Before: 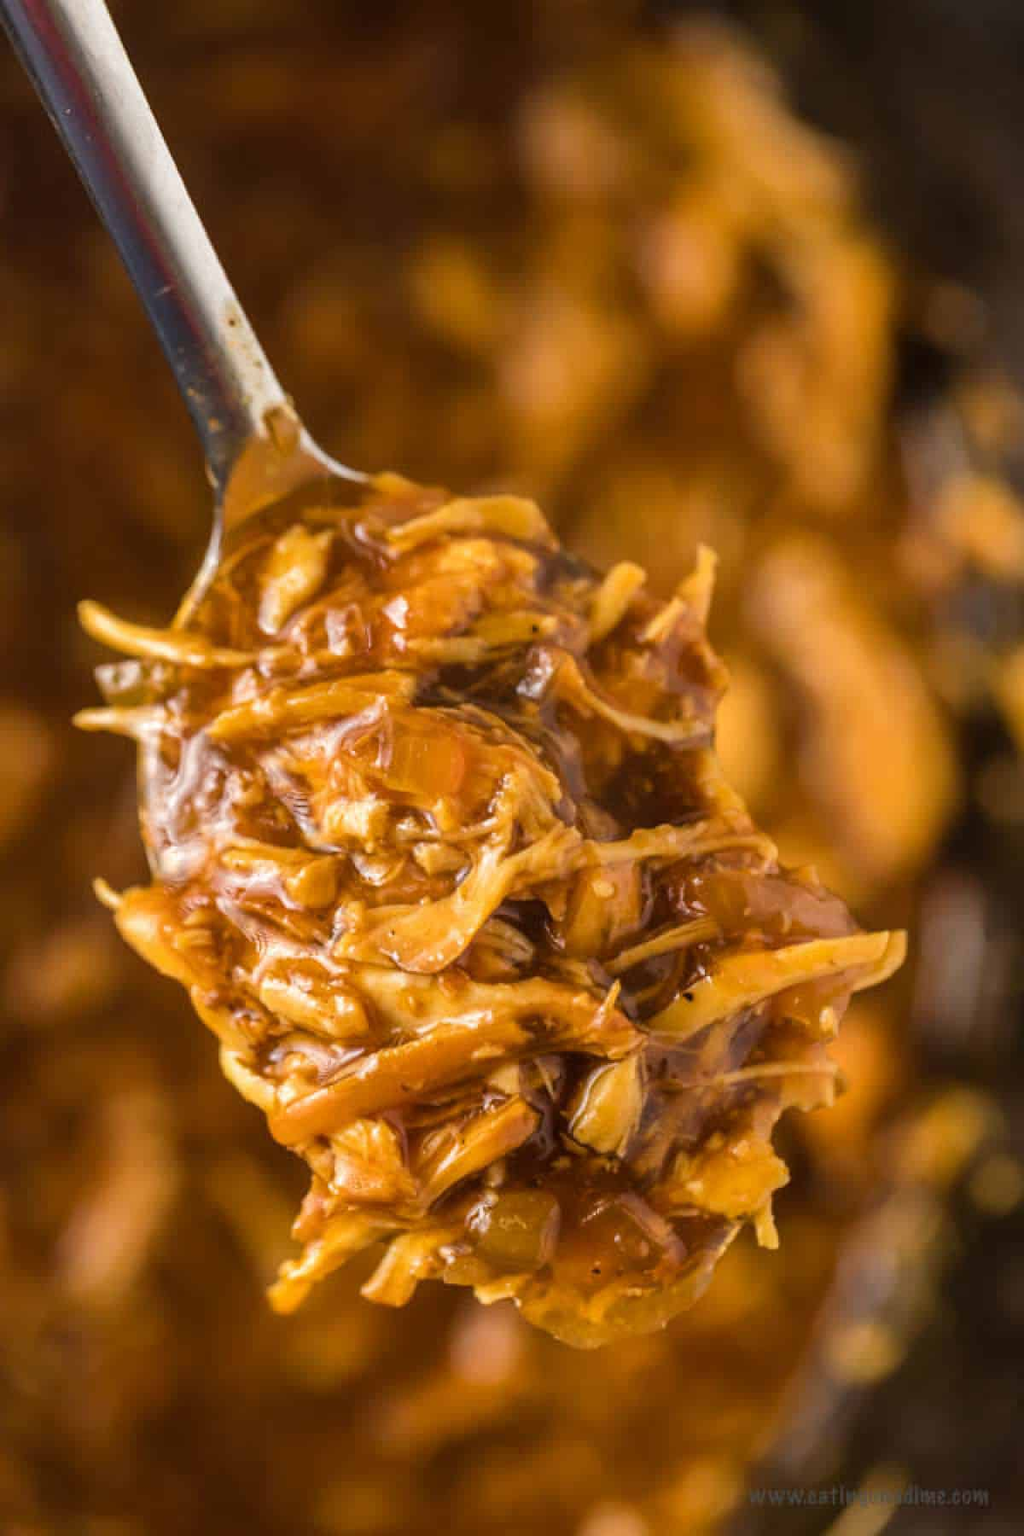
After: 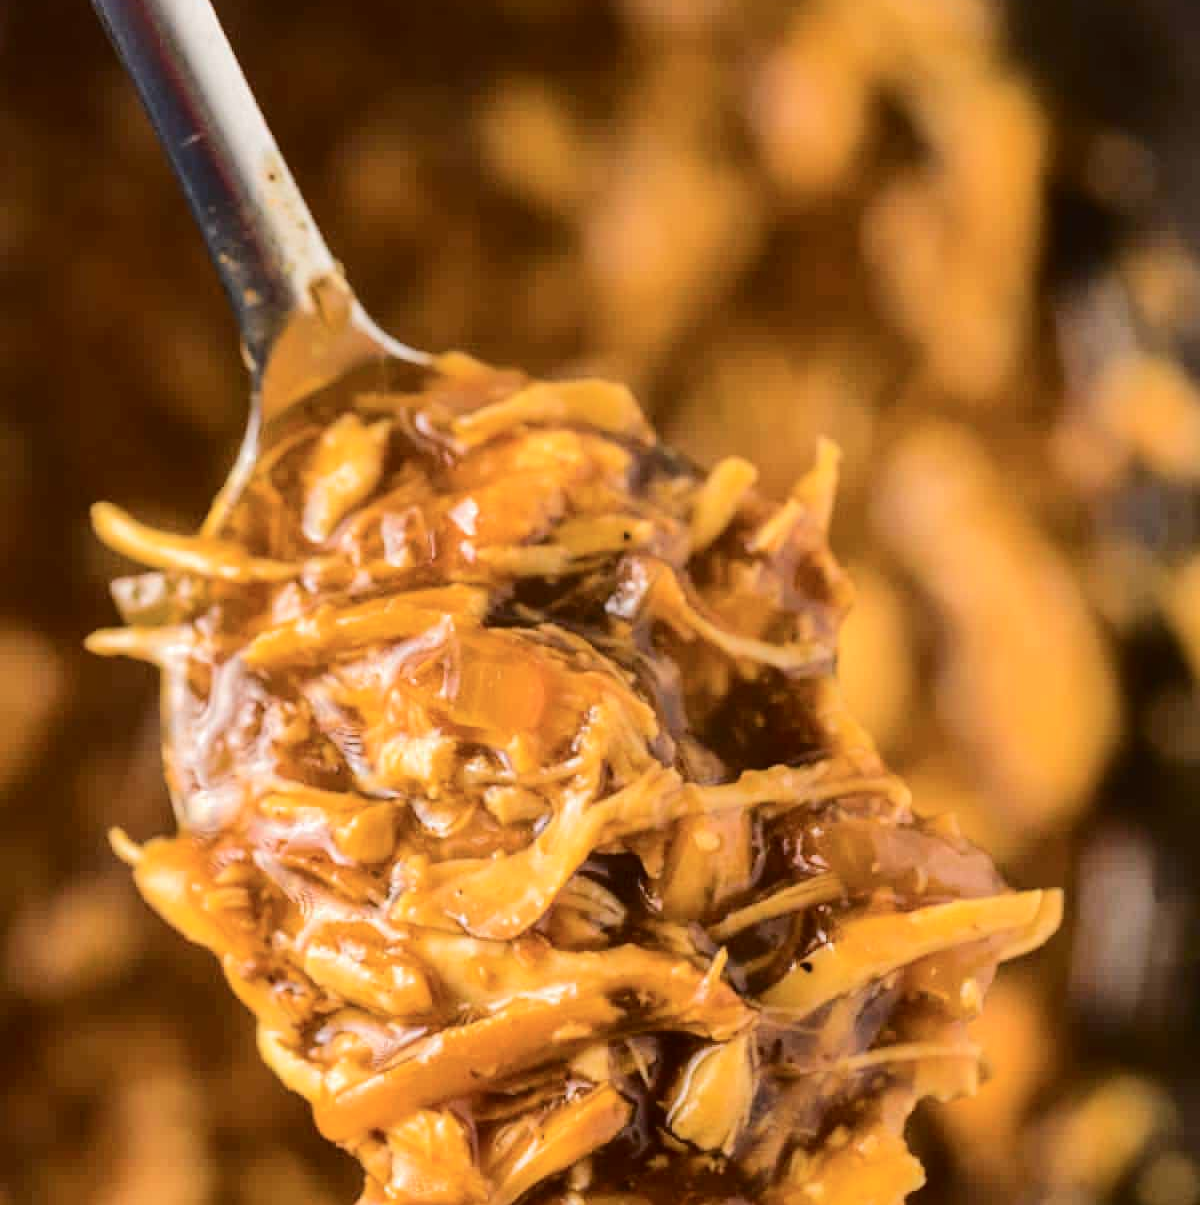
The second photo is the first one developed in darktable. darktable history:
tone curve: curves: ch0 [(0, 0) (0.003, 0.036) (0.011, 0.039) (0.025, 0.039) (0.044, 0.043) (0.069, 0.05) (0.1, 0.072) (0.136, 0.102) (0.177, 0.144) (0.224, 0.204) (0.277, 0.288) (0.335, 0.384) (0.399, 0.477) (0.468, 0.575) (0.543, 0.652) (0.623, 0.724) (0.709, 0.785) (0.801, 0.851) (0.898, 0.915) (1, 1)], color space Lab, independent channels, preserve colors none
crop: top 11.179%, bottom 21.84%
